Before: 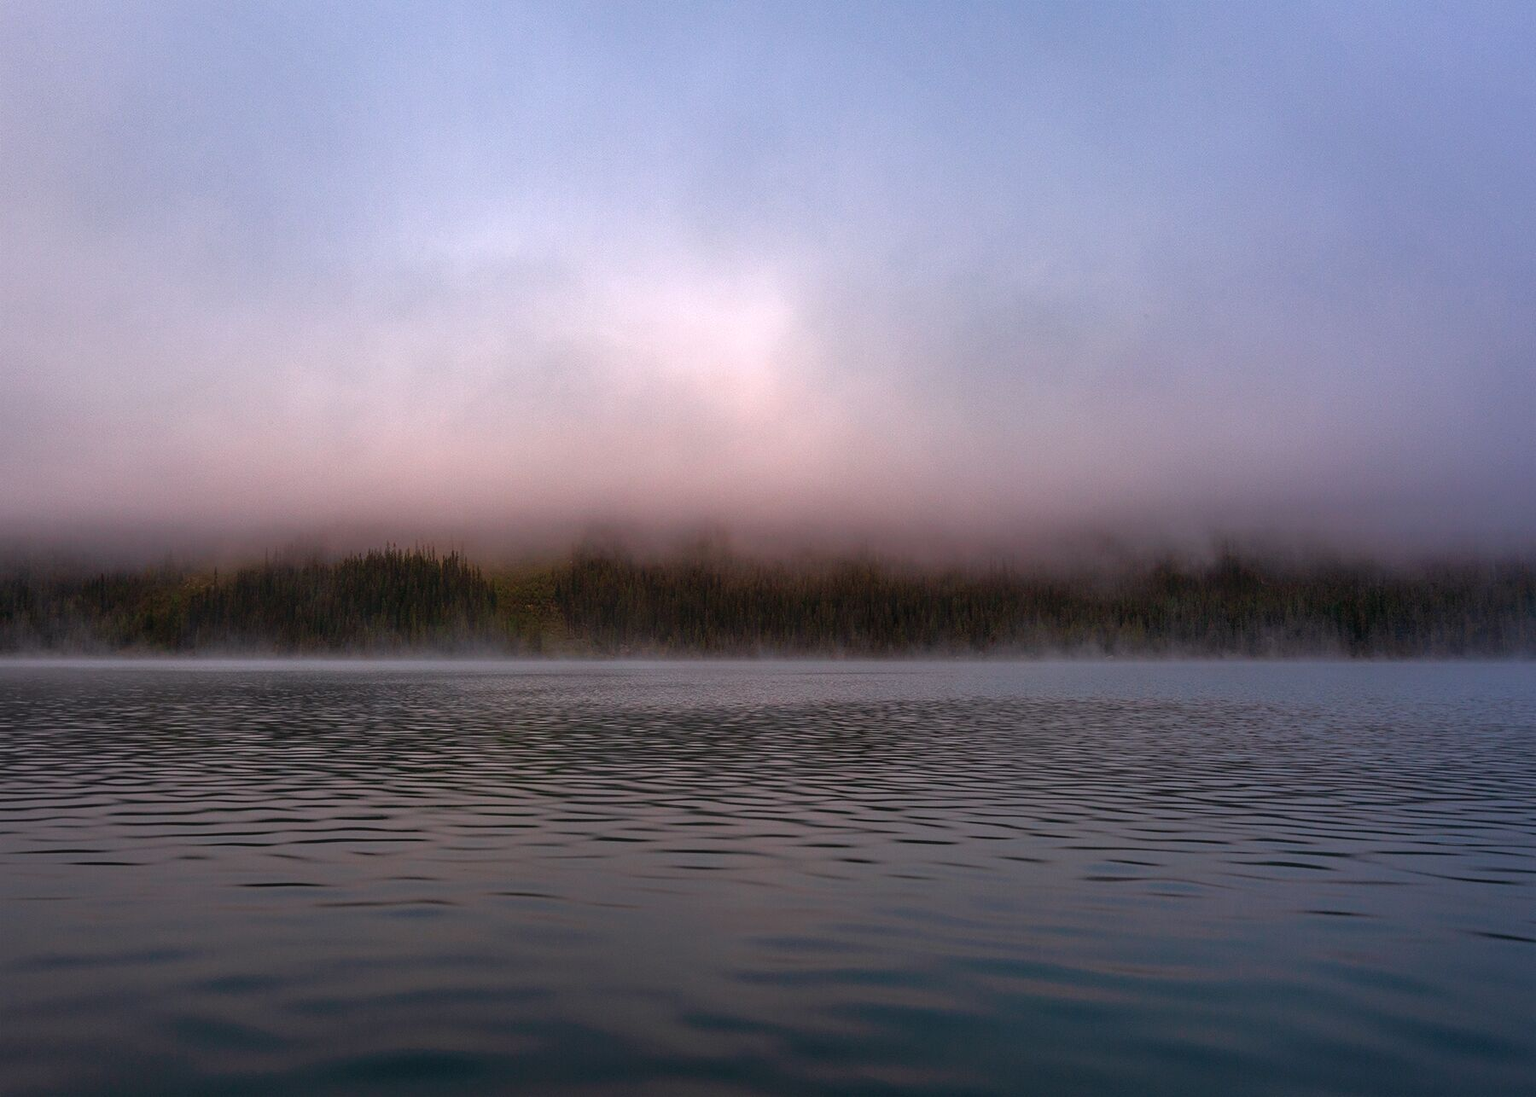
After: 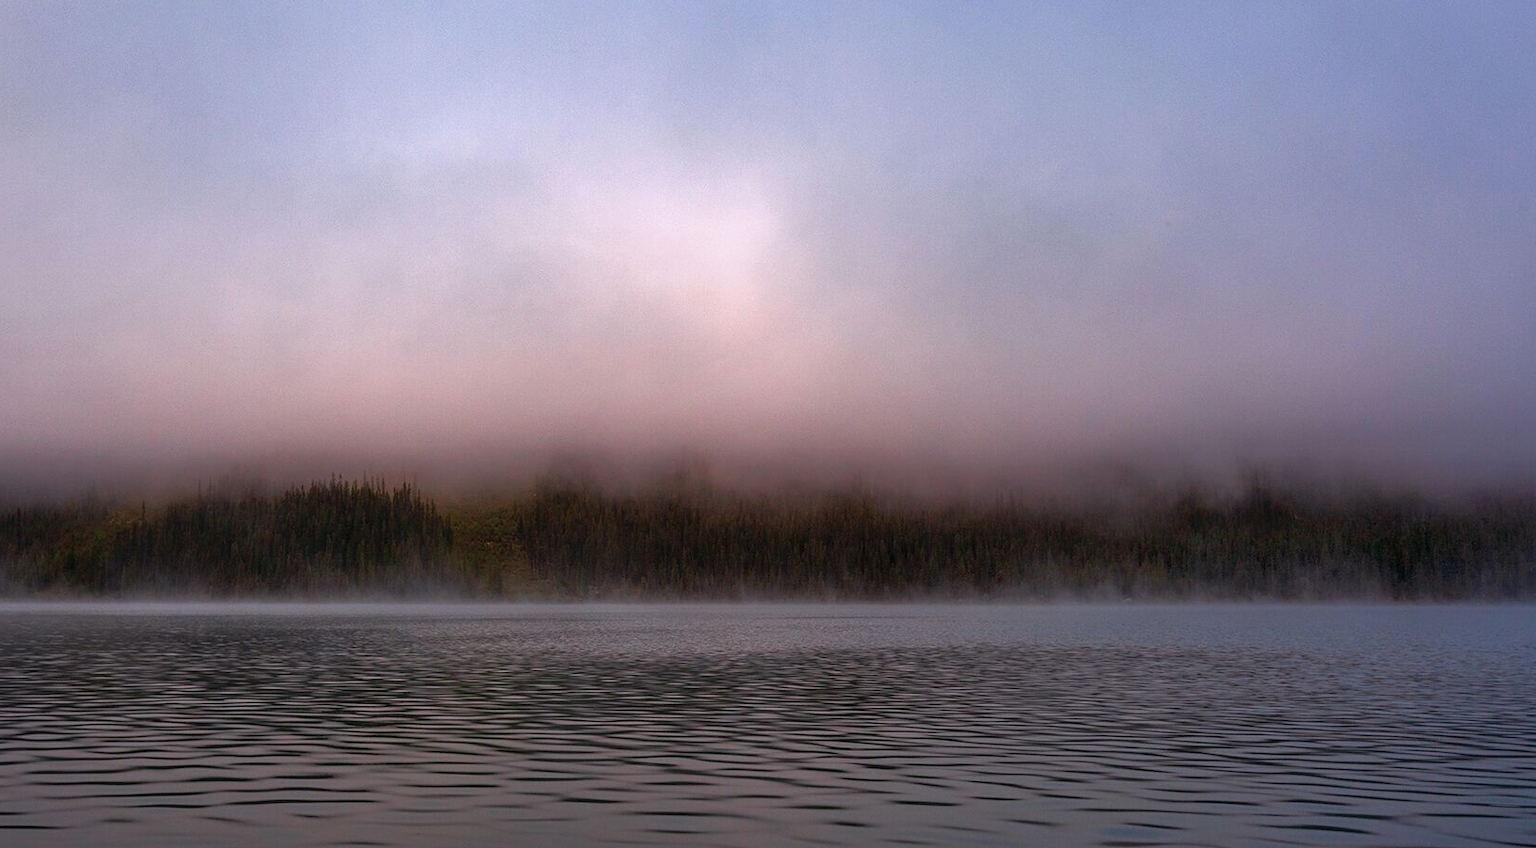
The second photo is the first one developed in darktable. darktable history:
exposure: black level correction 0.001, exposure -0.125 EV, compensate exposure bias true, compensate highlight preservation false
crop: left 5.596%, top 10.314%, right 3.534%, bottom 19.395%
